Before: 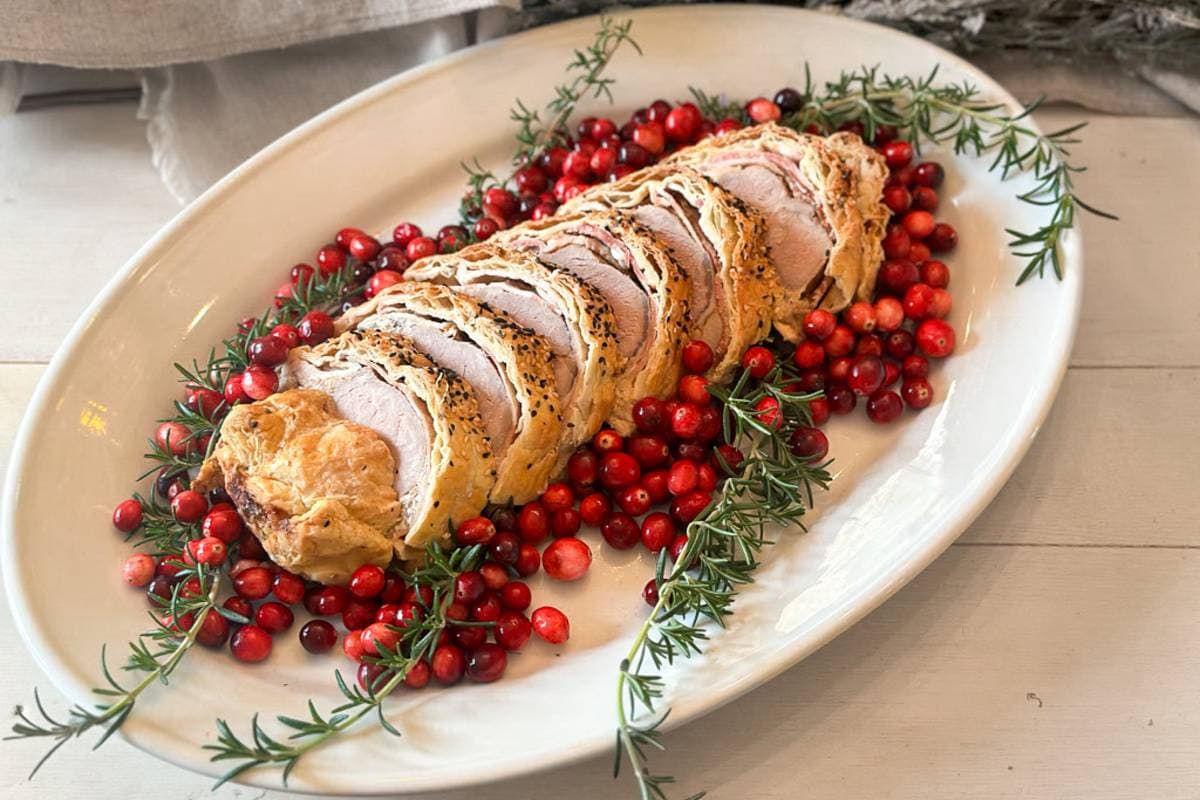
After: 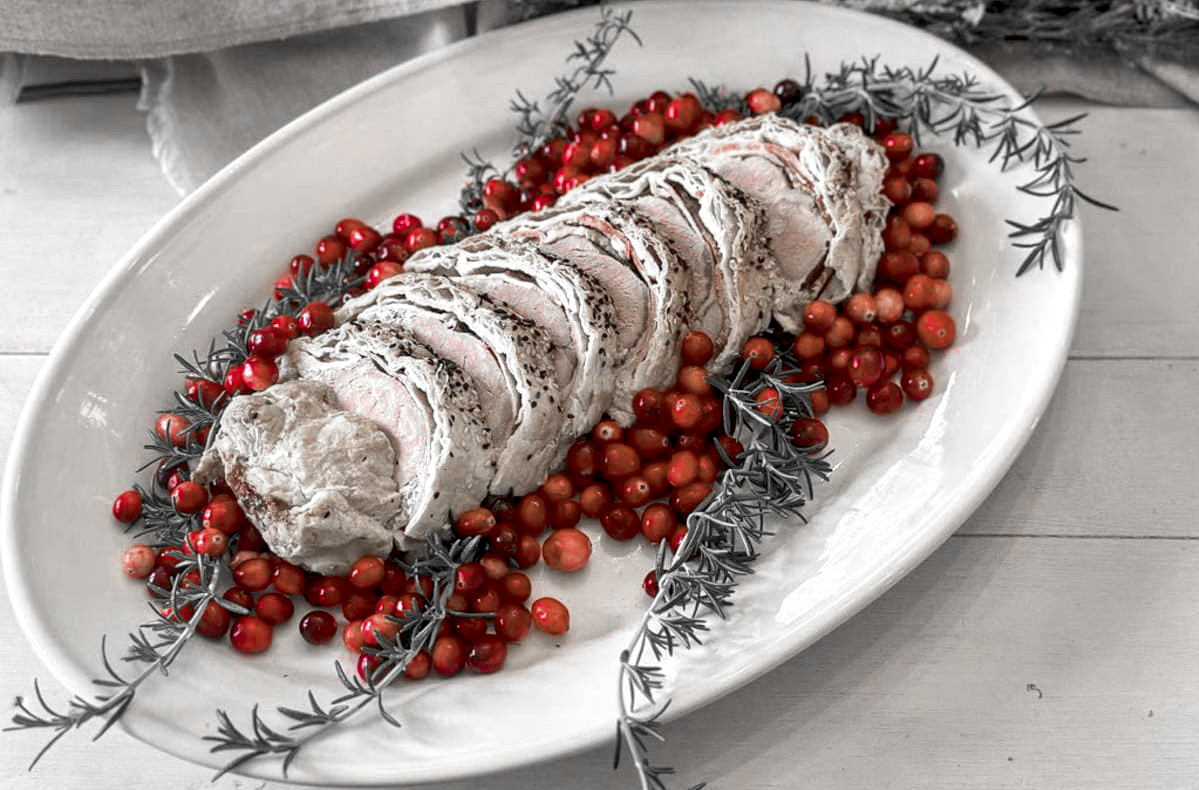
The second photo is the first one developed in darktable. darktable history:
crop: top 1.199%, right 0.081%
color zones: curves: ch0 [(0, 0.278) (0.143, 0.5) (0.286, 0.5) (0.429, 0.5) (0.571, 0.5) (0.714, 0.5) (0.857, 0.5) (1, 0.5)]; ch1 [(0, 1) (0.143, 0.165) (0.286, 0) (0.429, 0) (0.571, 0) (0.714, 0) (0.857, 0.5) (1, 0.5)]; ch2 [(0, 0.508) (0.143, 0.5) (0.286, 0.5) (0.429, 0.5) (0.571, 0.5) (0.714, 0.5) (0.857, 0.5) (1, 0.5)]
exposure: black level correction 0.005, exposure 0.001 EV, compensate highlight preservation false
local contrast: detail 130%
